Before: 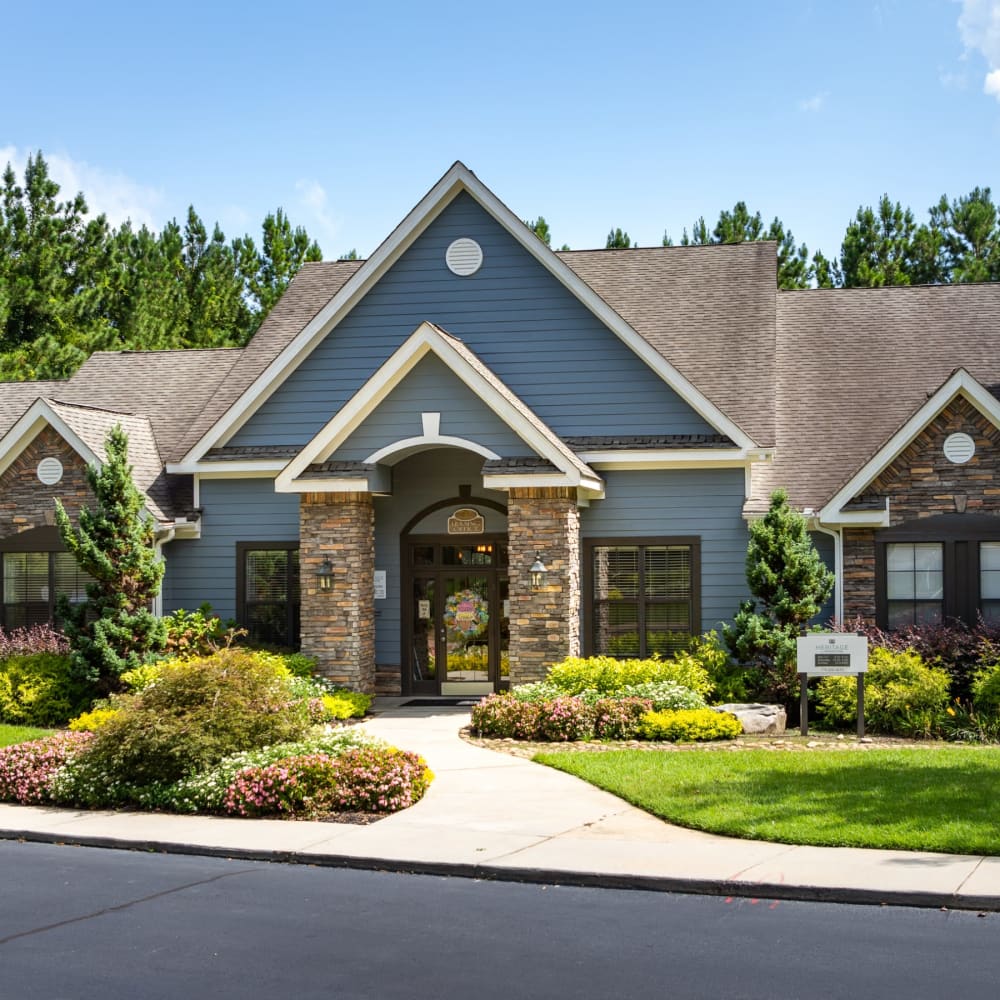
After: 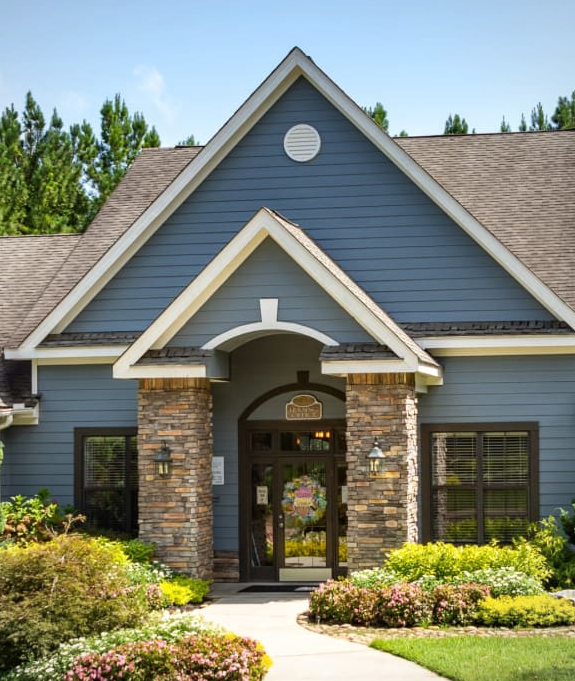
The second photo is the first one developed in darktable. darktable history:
crop: left 16.203%, top 11.445%, right 26.234%, bottom 20.405%
vignetting: fall-off start 91.86%, brightness -0.187, saturation -0.294
